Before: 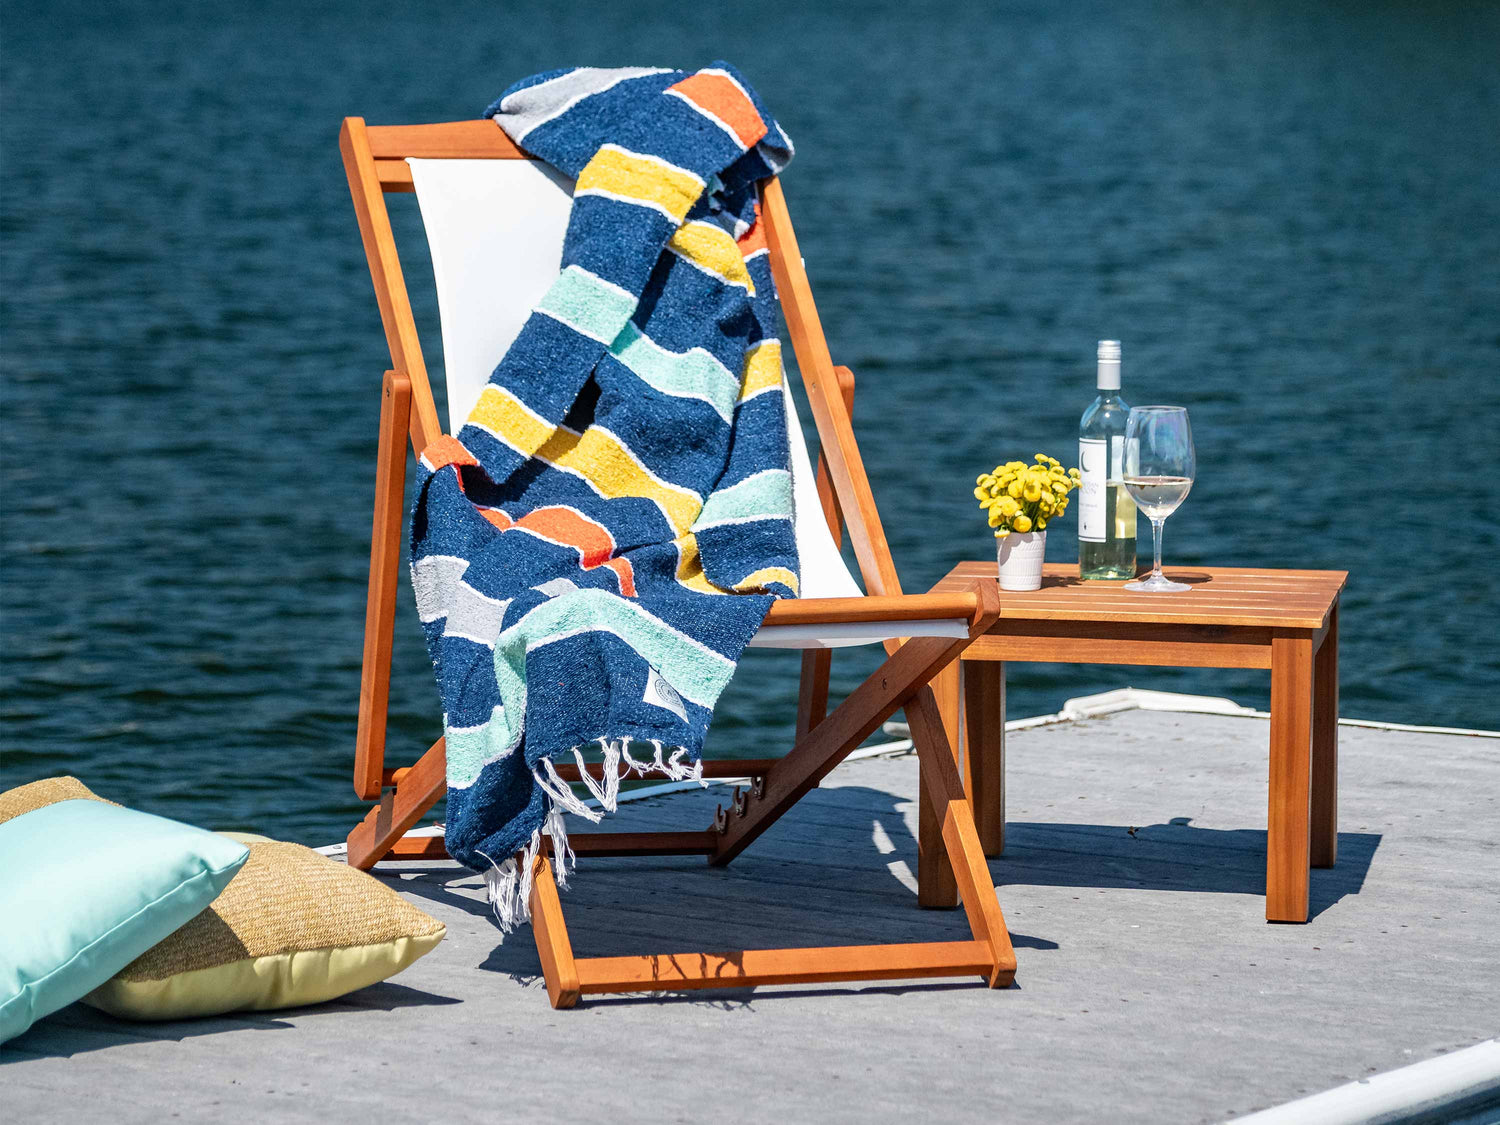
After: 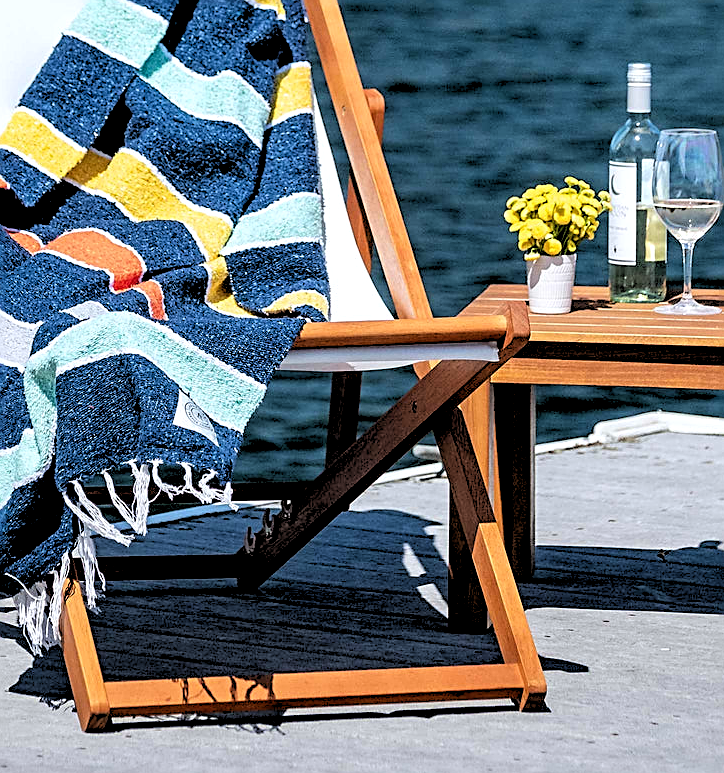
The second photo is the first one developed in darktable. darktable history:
sharpen: amount 0.75
white balance: red 0.98, blue 1.034
rgb levels: levels [[0.029, 0.461, 0.922], [0, 0.5, 1], [0, 0.5, 1]]
crop: left 31.379%, top 24.658%, right 20.326%, bottom 6.628%
